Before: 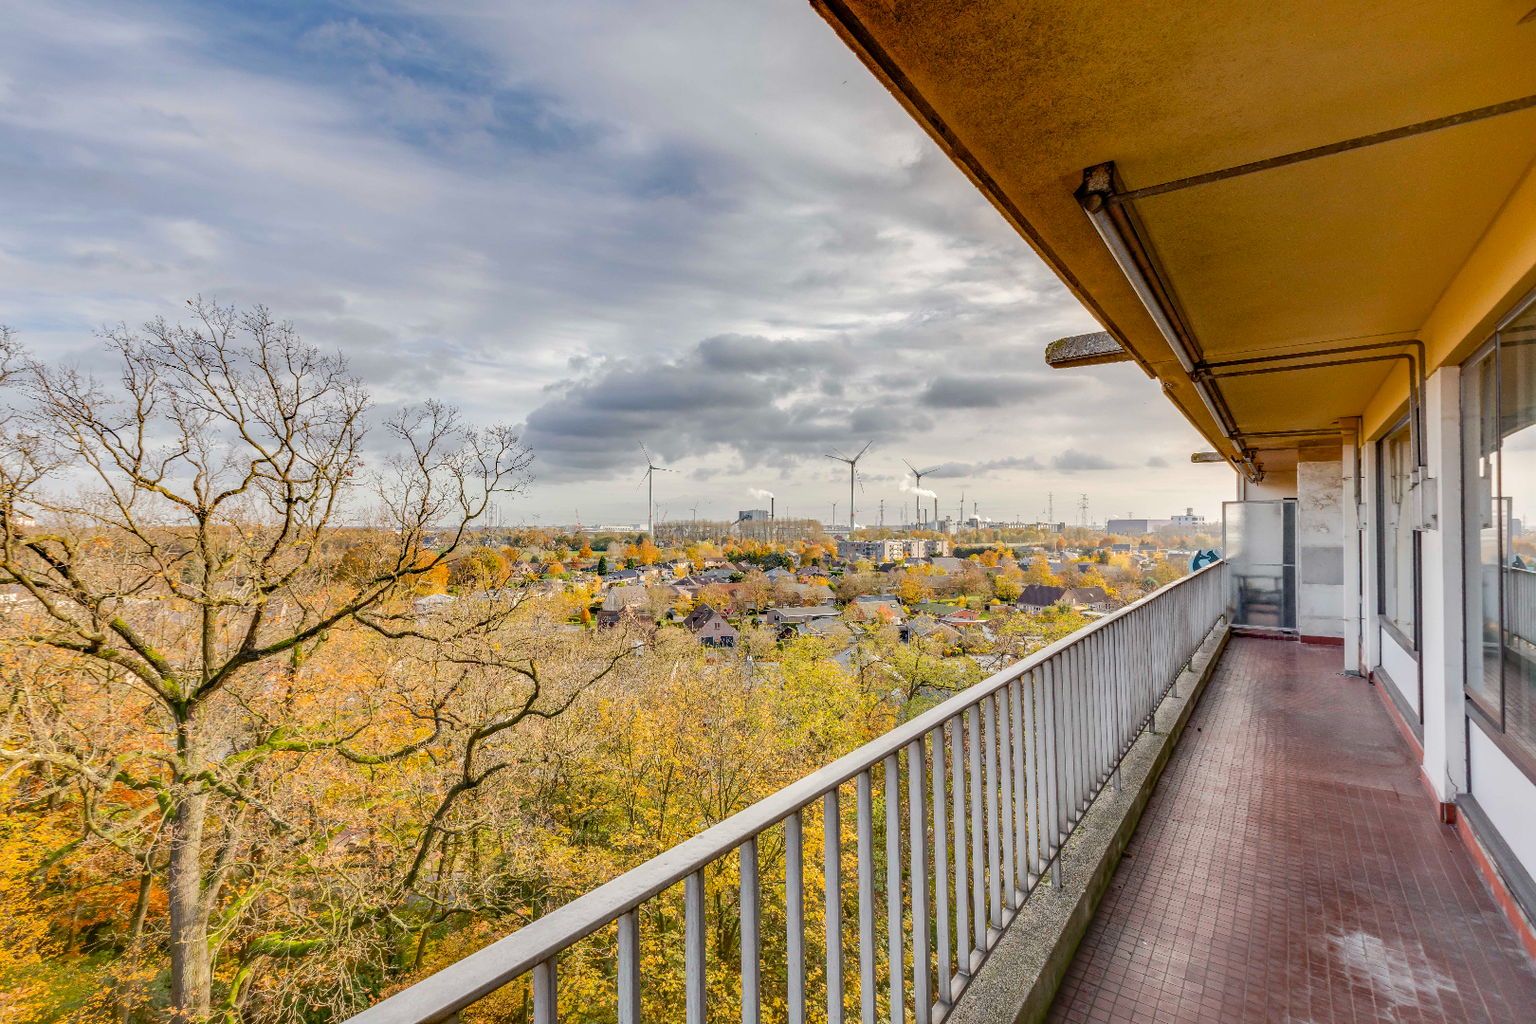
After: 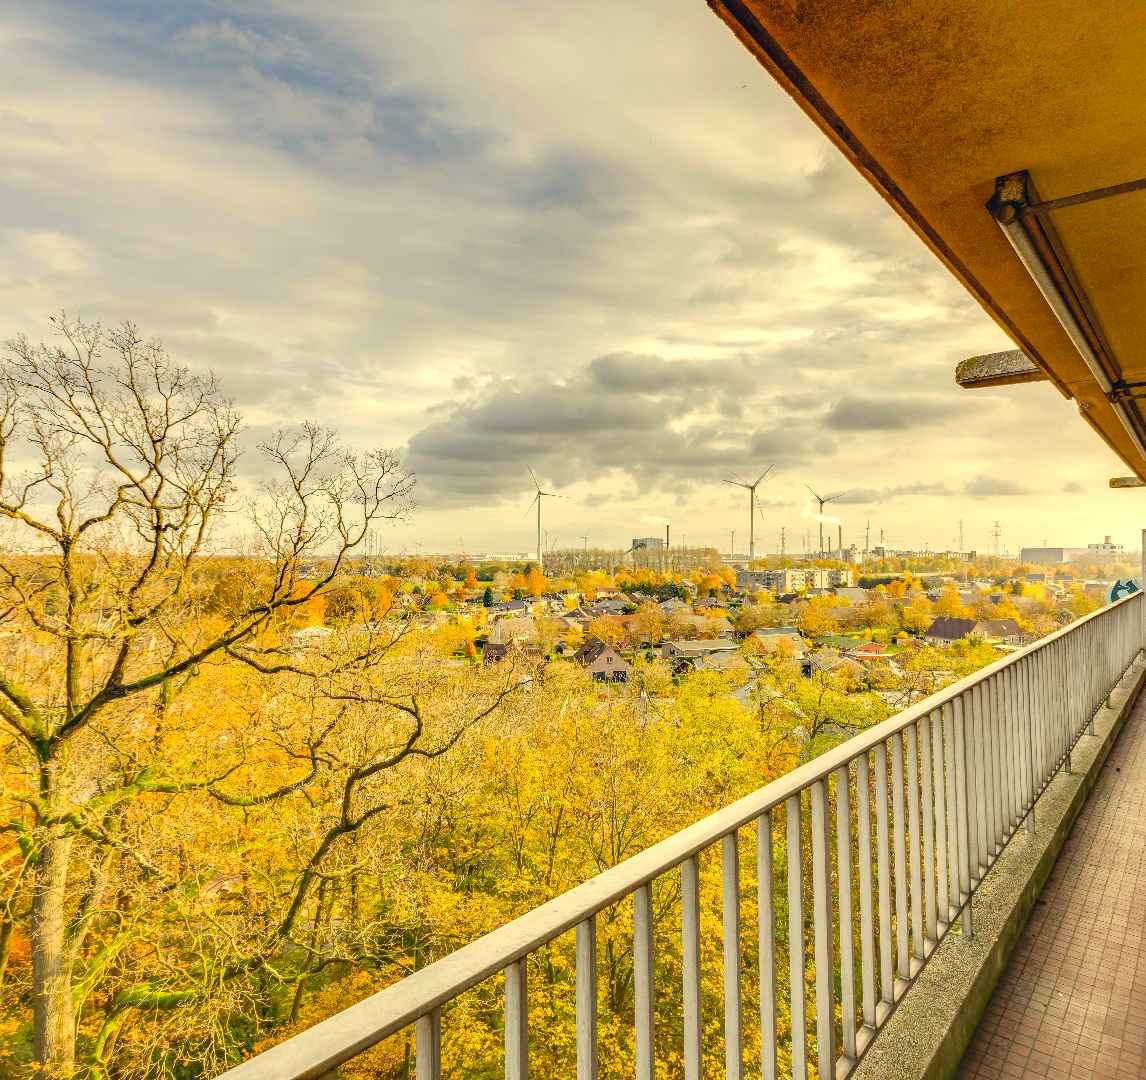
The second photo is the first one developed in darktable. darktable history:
crop and rotate: left 9.08%, right 20.14%
exposure: compensate exposure bias true, compensate highlight preservation false
color balance rgb: global offset › luminance 0.412%, global offset › chroma 0.206%, global offset › hue 255.53°, perceptual saturation grading › global saturation 0.525%, perceptual brilliance grading › global brilliance 9.323%, perceptual brilliance grading › shadows 15.084%, global vibrance 20%
color correction: highlights a* 0.104, highlights b* 29.45, shadows a* -0.263, shadows b* 21.32
